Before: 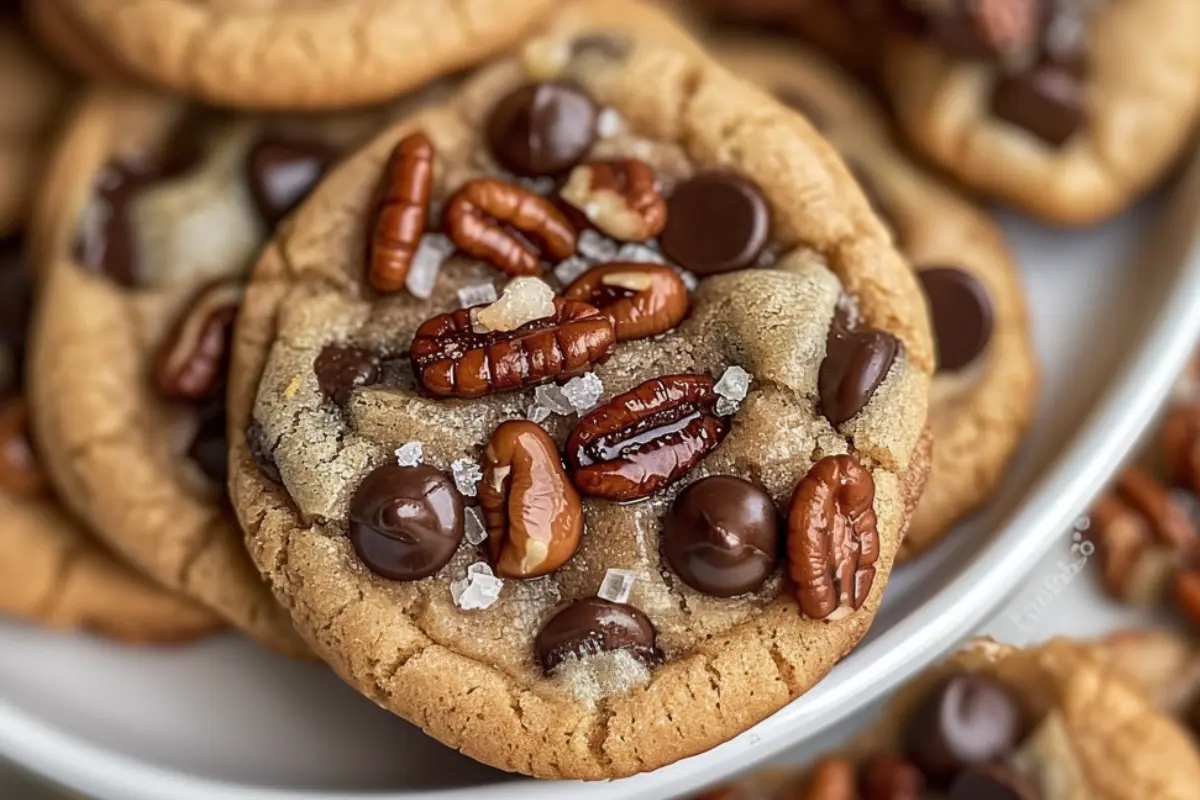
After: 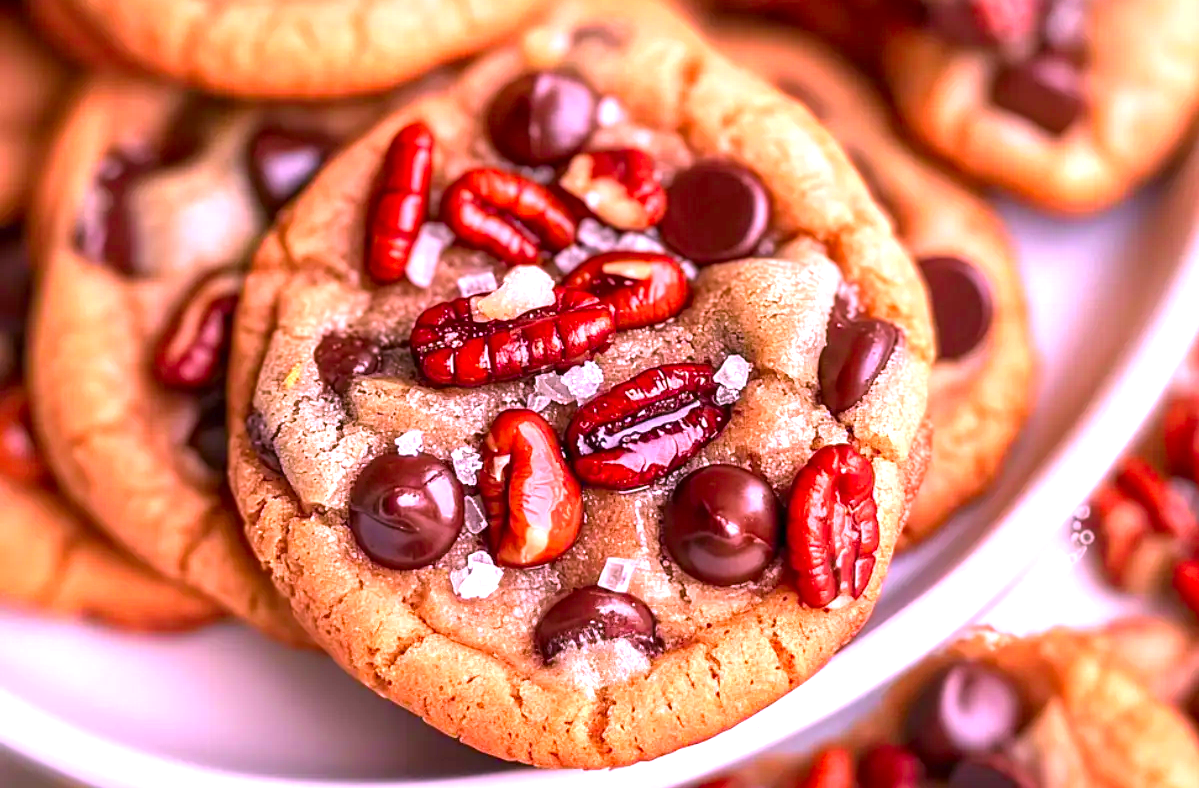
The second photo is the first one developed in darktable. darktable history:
exposure: exposure 1.091 EV, compensate highlight preservation false
color correction: highlights a* 18.8, highlights b* -12.18, saturation 1.65
crop: top 1.472%, right 0.066%
